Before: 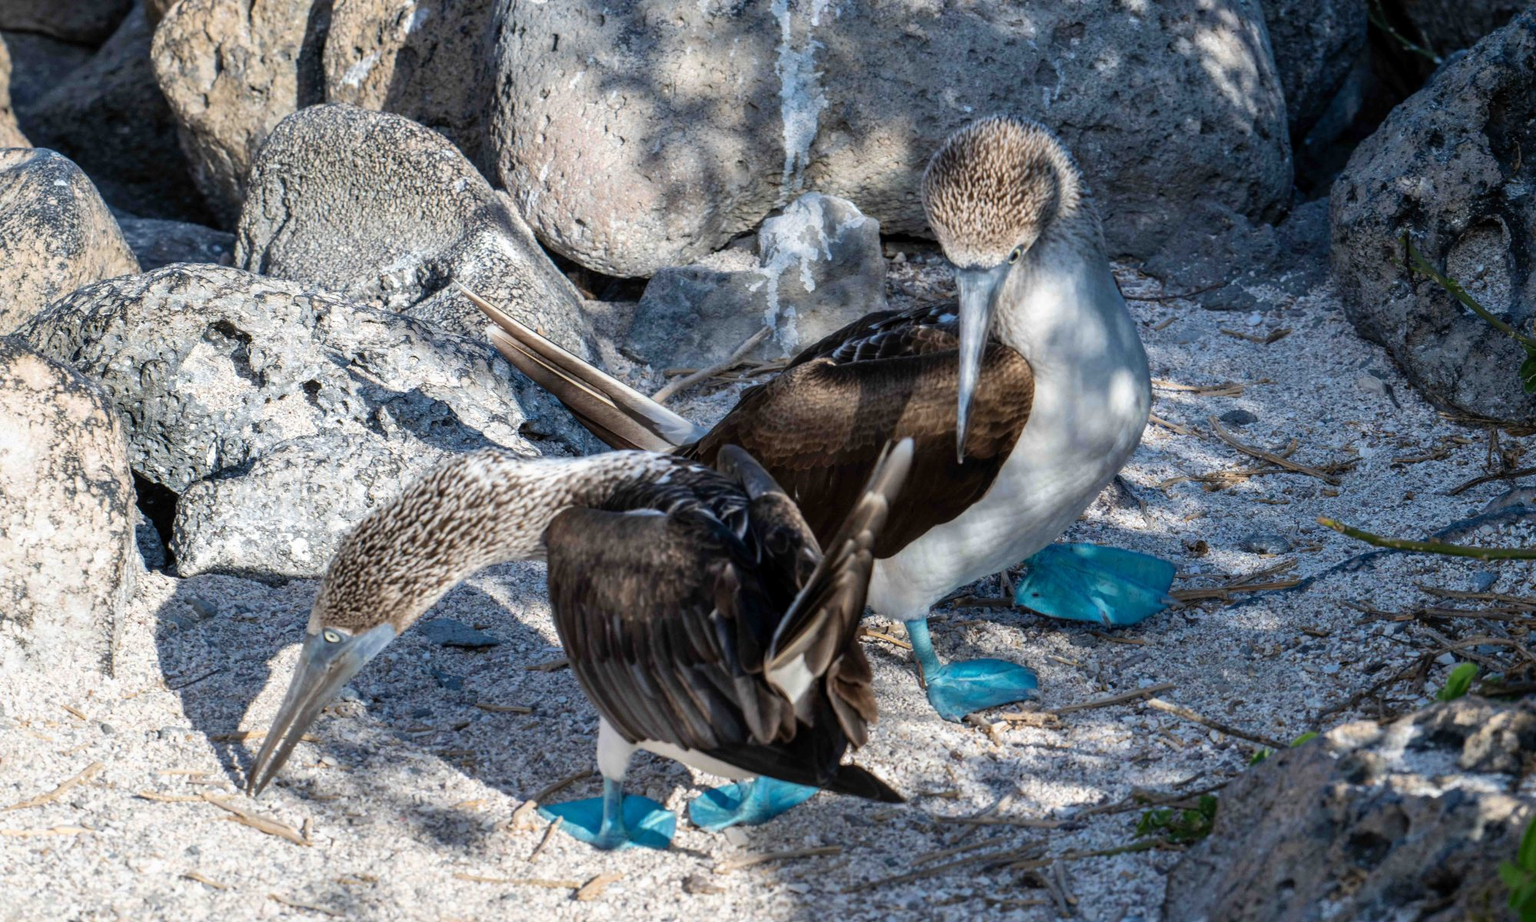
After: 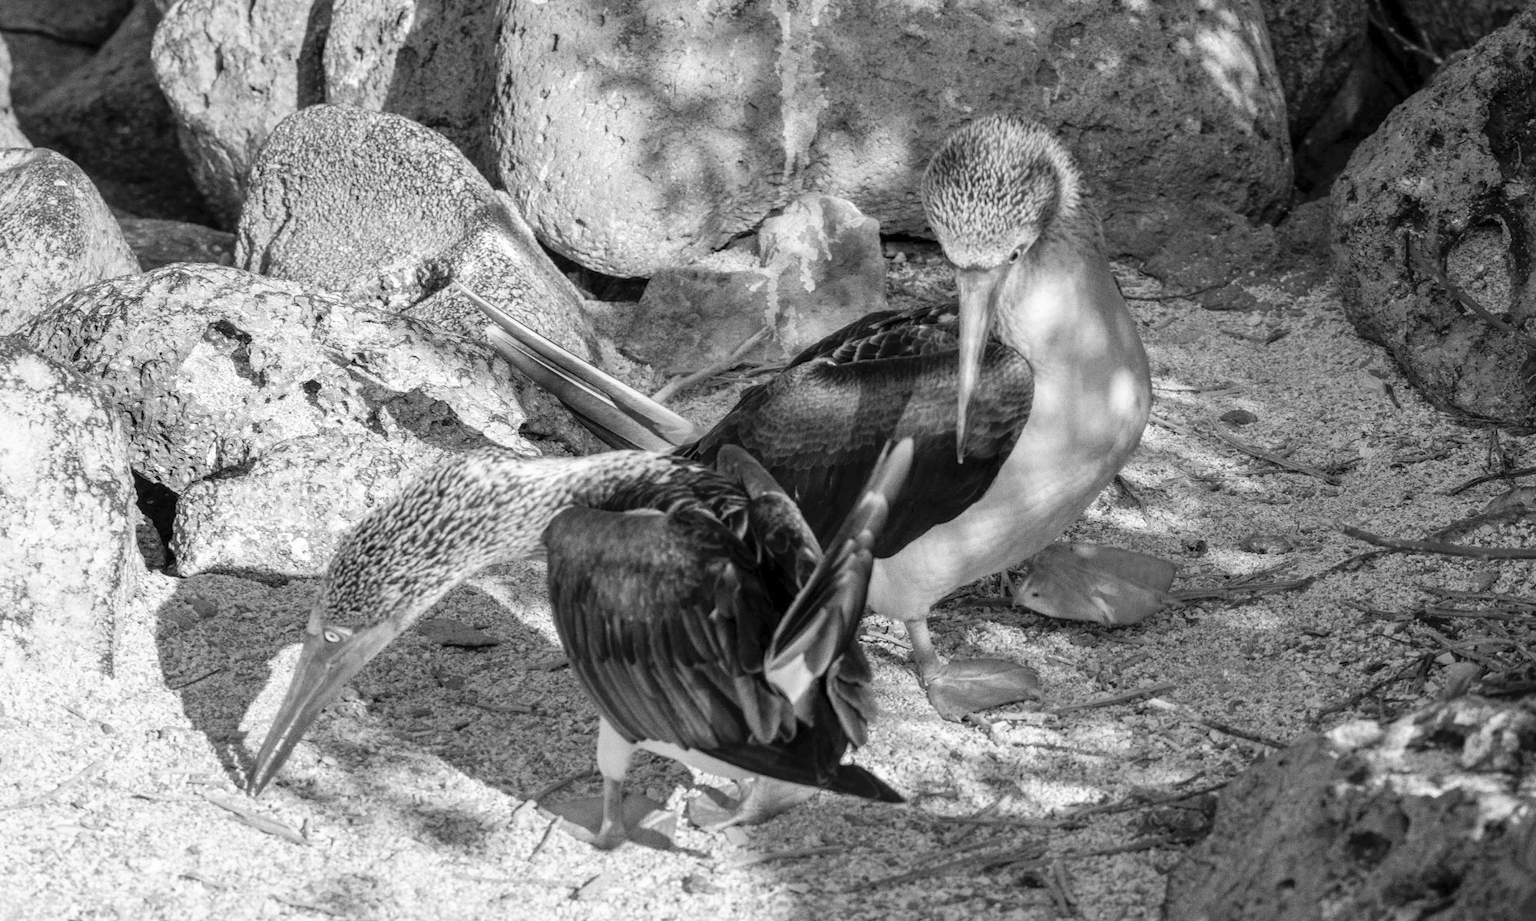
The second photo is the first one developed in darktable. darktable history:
monochrome: size 1
contrast brightness saturation: brightness 0.13
grain: on, module defaults
